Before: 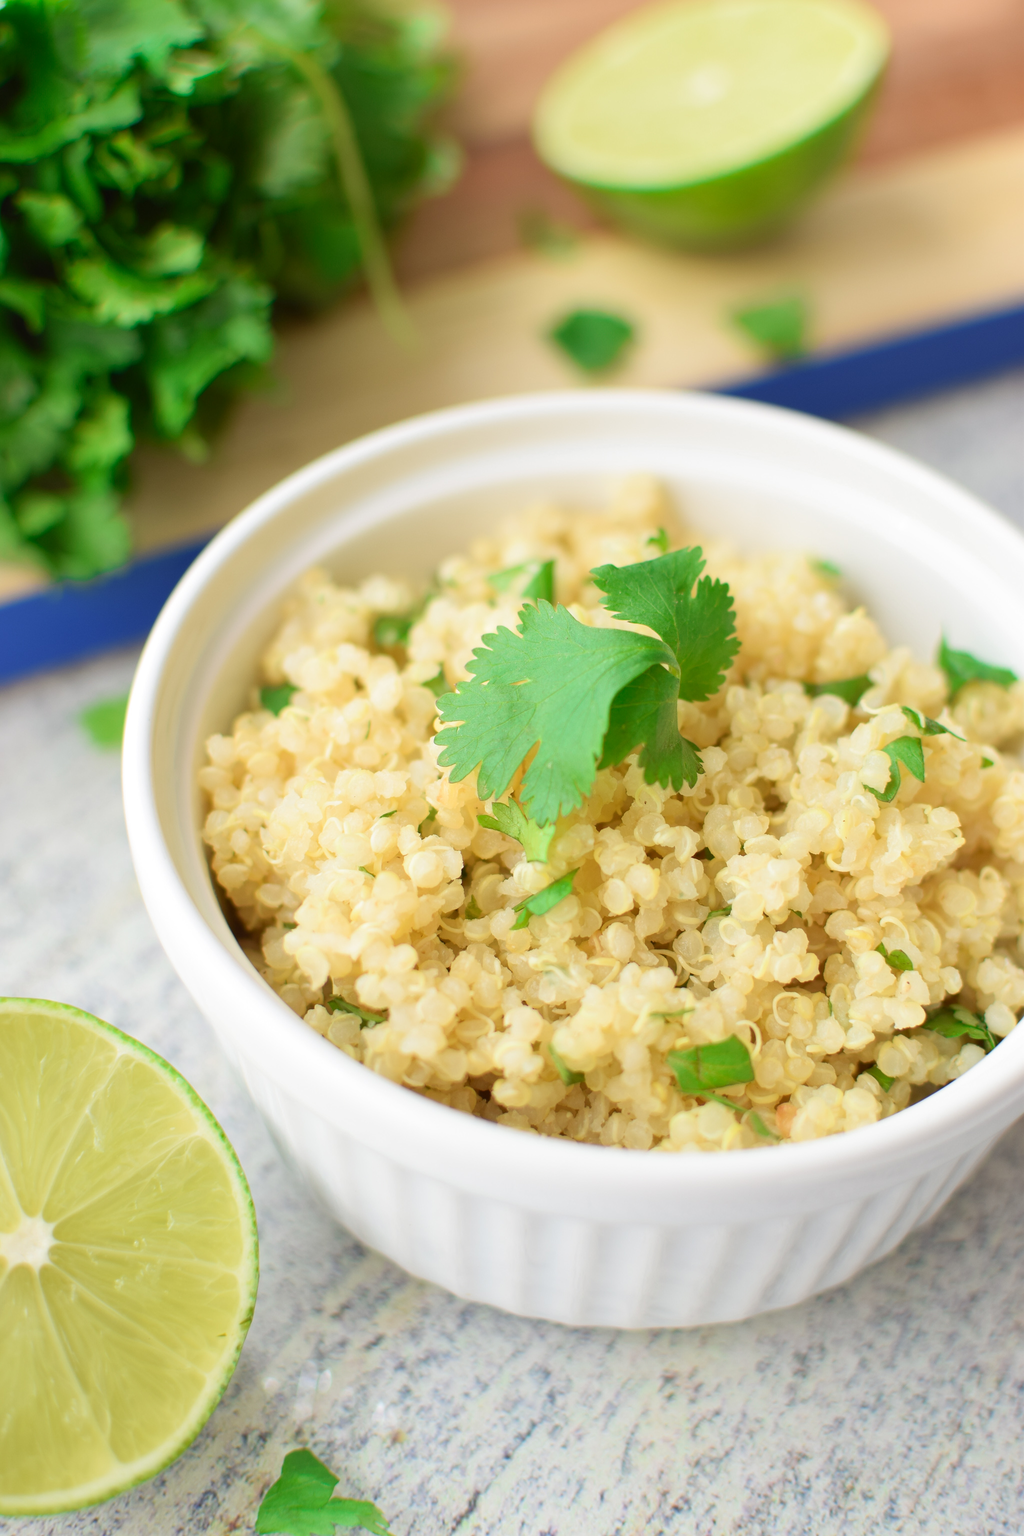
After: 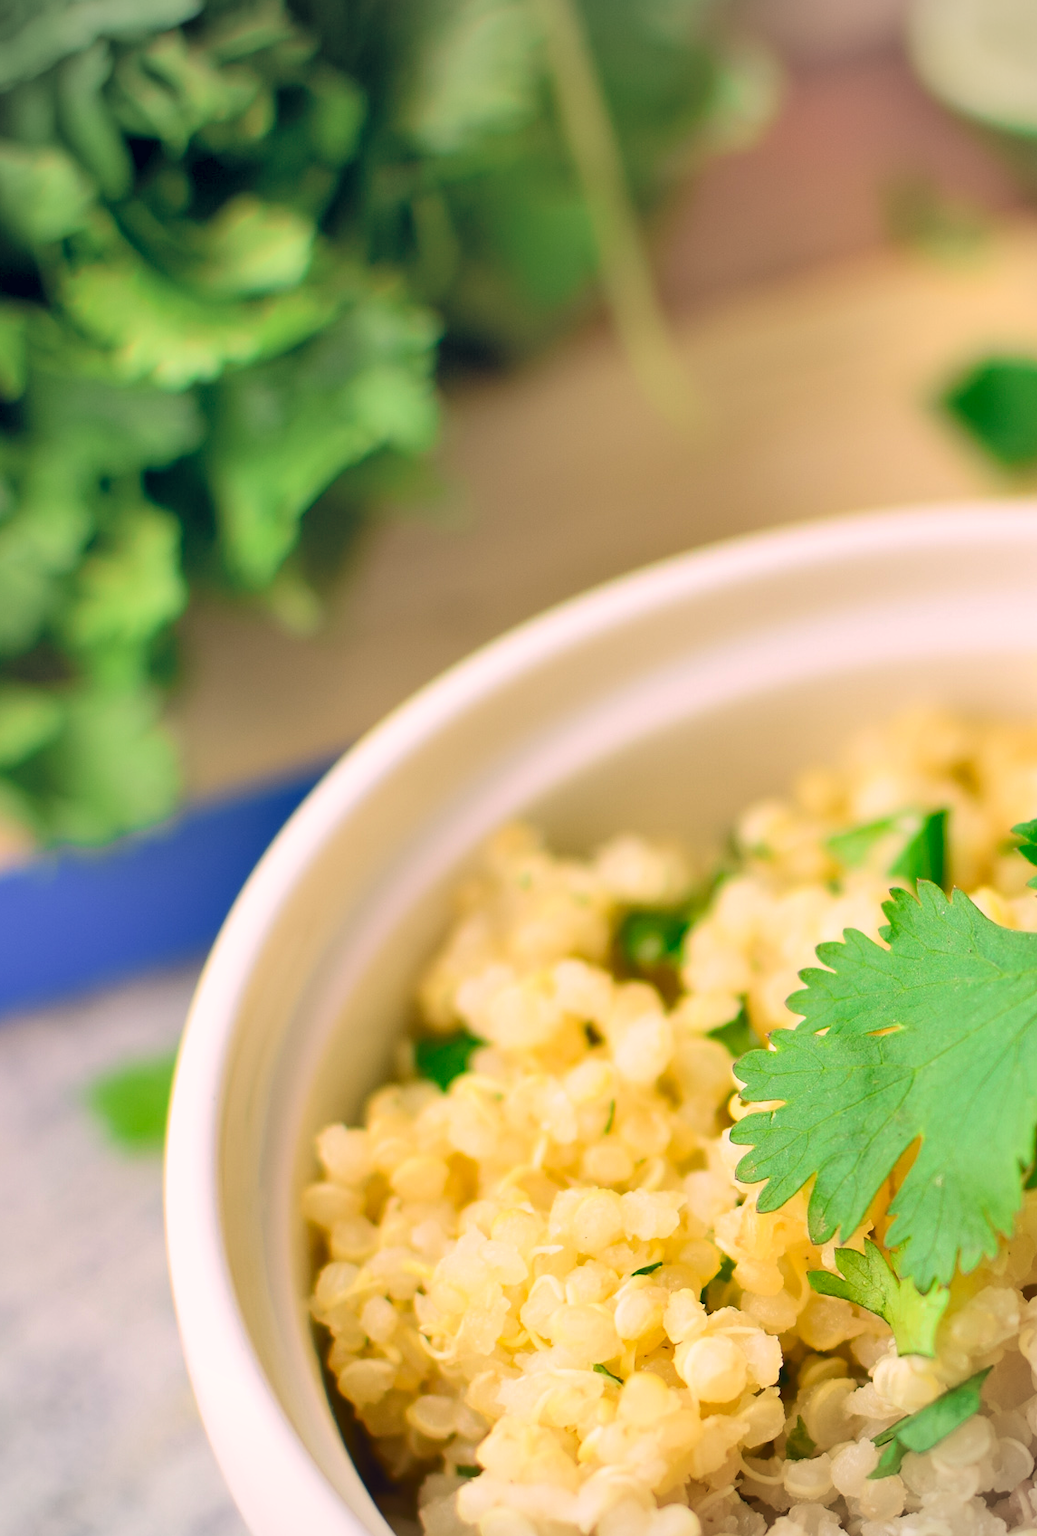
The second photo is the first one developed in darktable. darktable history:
exposure: black level correction 0.005, exposure 0.015 EV, compensate highlight preservation false
contrast brightness saturation: contrast 0.096, brightness 0.298, saturation 0.138
shadows and highlights: shadows 58.79, highlights -60.39, highlights color adjustment 73.52%, soften with gaussian
crop and rotate: left 3.028%, top 7.383%, right 40.968%, bottom 37.351%
vignetting: fall-off start 88.01%, fall-off radius 25.62%, brightness -0.165, unbound false
color correction: highlights a* 14.16, highlights b* 6.04, shadows a* -6.28, shadows b* -15.74, saturation 0.828
